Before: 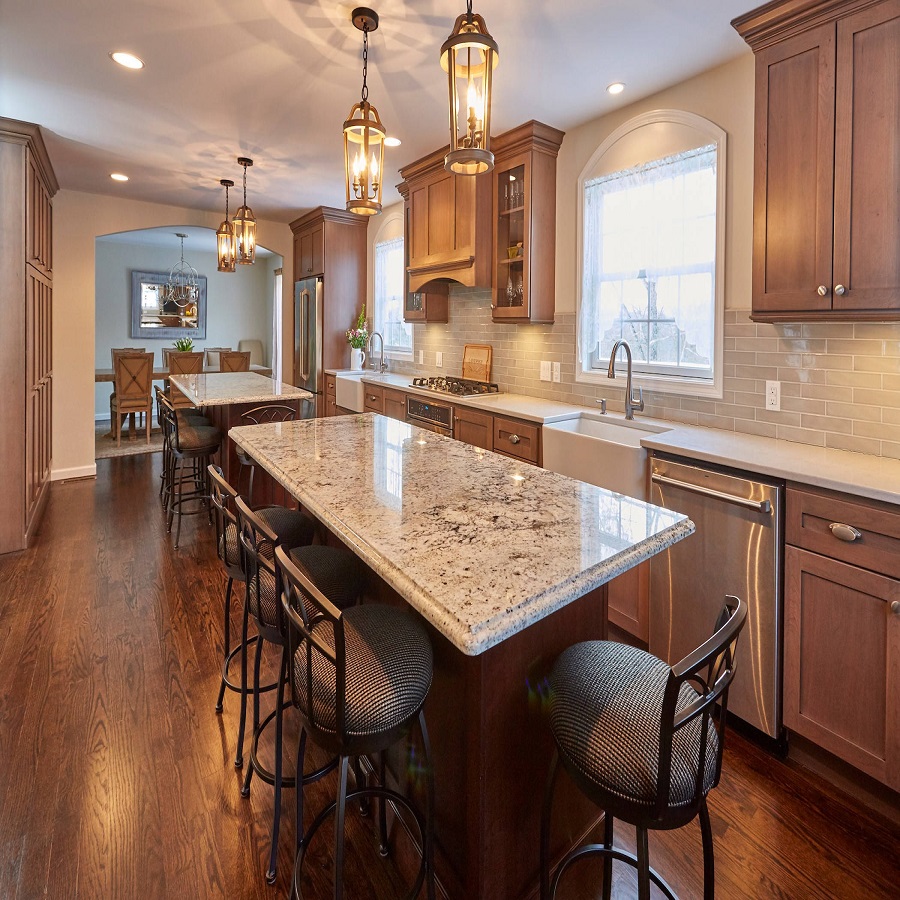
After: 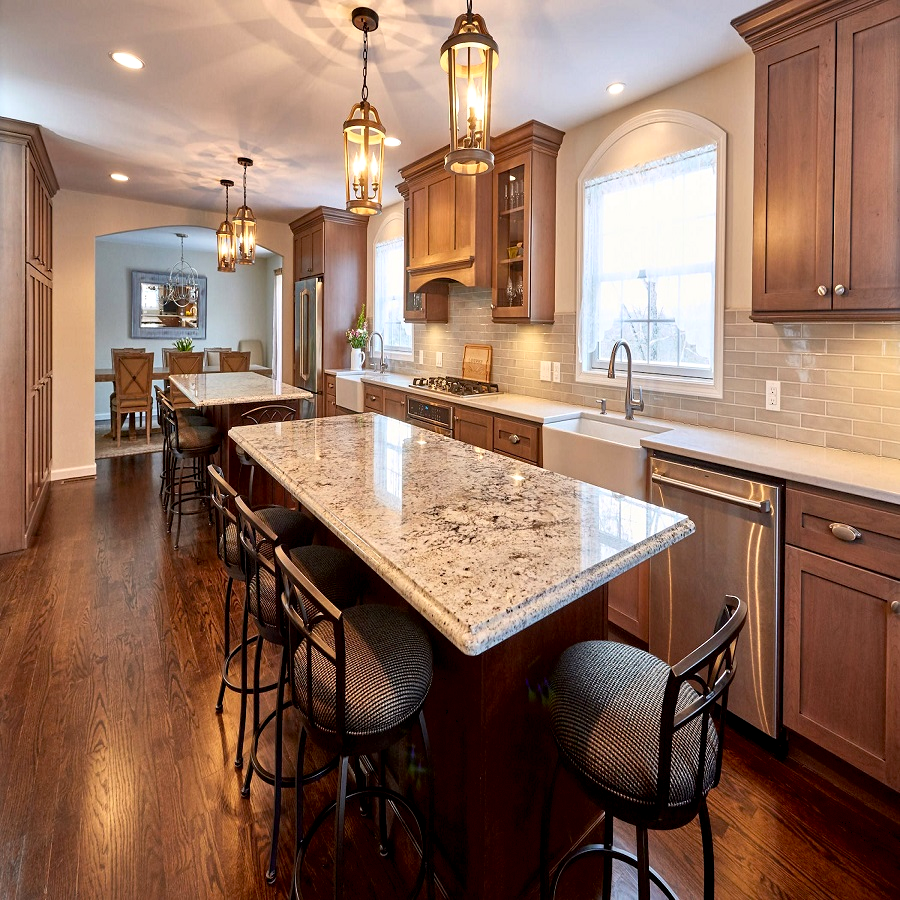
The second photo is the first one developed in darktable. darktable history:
exposure: black level correction 0.007, exposure 0.159 EV, compensate highlight preservation false
rgb curve: curves: ch0 [(0, 0) (0.078, 0.051) (0.929, 0.956) (1, 1)], compensate middle gray true
